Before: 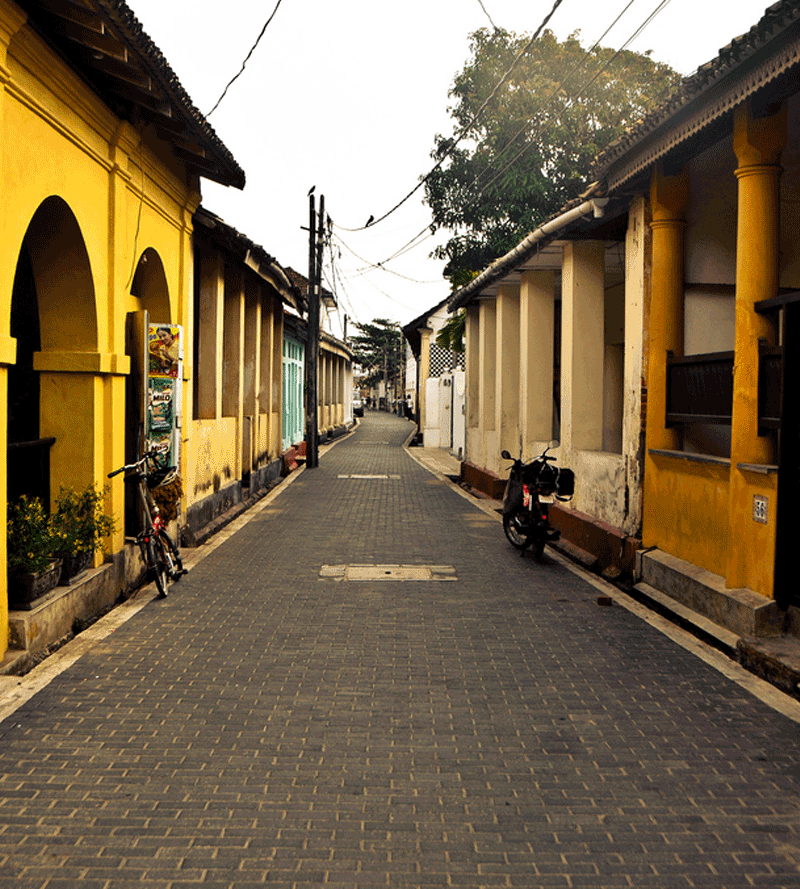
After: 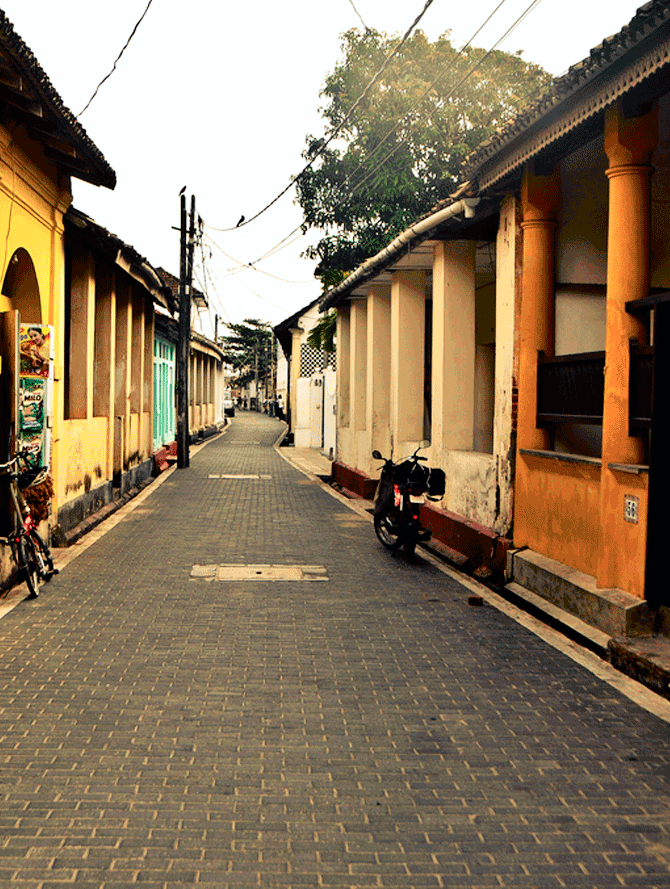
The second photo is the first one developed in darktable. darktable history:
crop: left 16.145%
tone curve: curves: ch0 [(0, 0) (0.051, 0.027) (0.096, 0.071) (0.219, 0.248) (0.428, 0.52) (0.596, 0.713) (0.727, 0.823) (0.859, 0.924) (1, 1)]; ch1 [(0, 0) (0.1, 0.038) (0.318, 0.221) (0.413, 0.325) (0.443, 0.412) (0.483, 0.474) (0.503, 0.501) (0.516, 0.515) (0.548, 0.575) (0.561, 0.596) (0.594, 0.647) (0.666, 0.701) (1, 1)]; ch2 [(0, 0) (0.453, 0.435) (0.479, 0.476) (0.504, 0.5) (0.52, 0.526) (0.557, 0.585) (0.583, 0.608) (0.824, 0.815) (1, 1)], color space Lab, independent channels, preserve colors none
